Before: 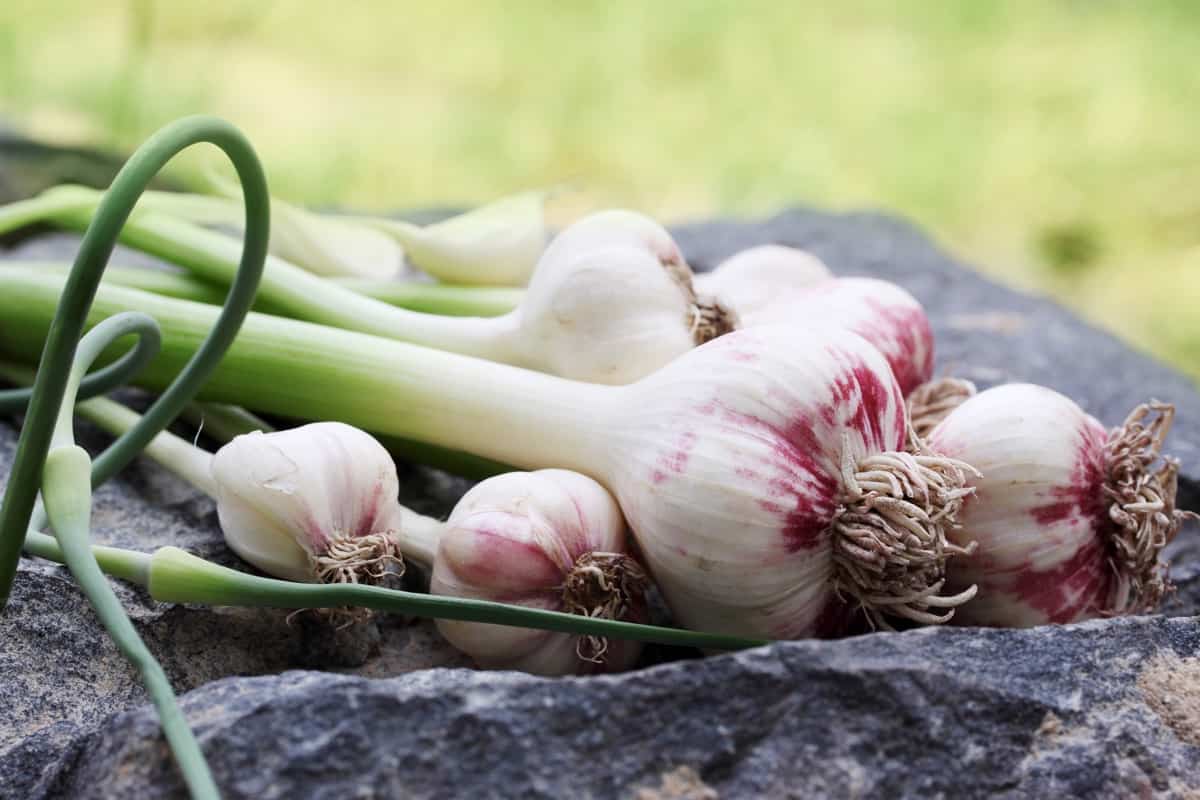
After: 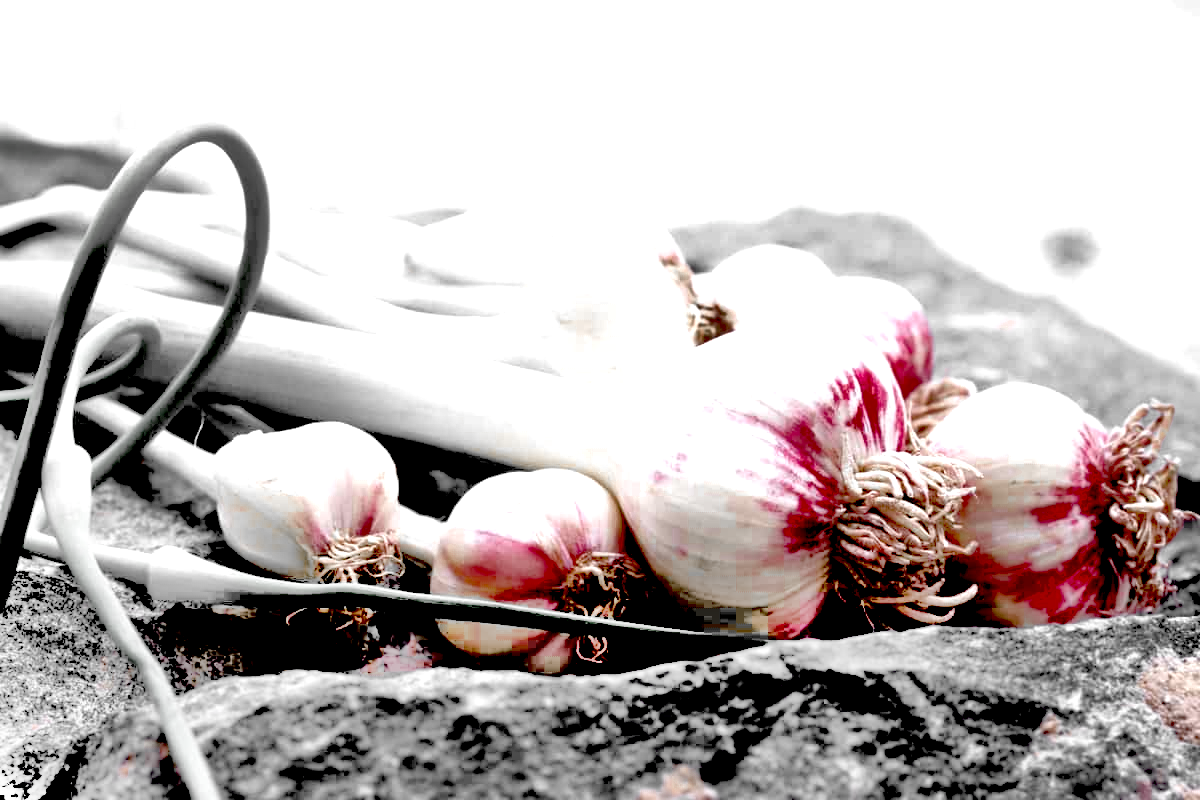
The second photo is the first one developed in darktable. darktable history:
tone equalizer: -7 EV 0.156 EV, -6 EV 0.608 EV, -5 EV 1.13 EV, -4 EV 1.36 EV, -3 EV 1.18 EV, -2 EV 0.6 EV, -1 EV 0.147 EV
color zones: curves: ch0 [(0, 0.497) (0.096, 0.361) (0.221, 0.538) (0.429, 0.5) (0.571, 0.5) (0.714, 0.5) (0.857, 0.5) (1, 0.497)]; ch1 [(0, 0.5) (0.143, 0.5) (0.257, -0.002) (0.429, 0.04) (0.571, -0.001) (0.714, -0.015) (0.857, 0.024) (1, 0.5)]
exposure: black level correction 0.034, exposure 0.909 EV, compensate highlight preservation false
shadows and highlights: shadows 76.64, highlights -26.42, soften with gaussian
